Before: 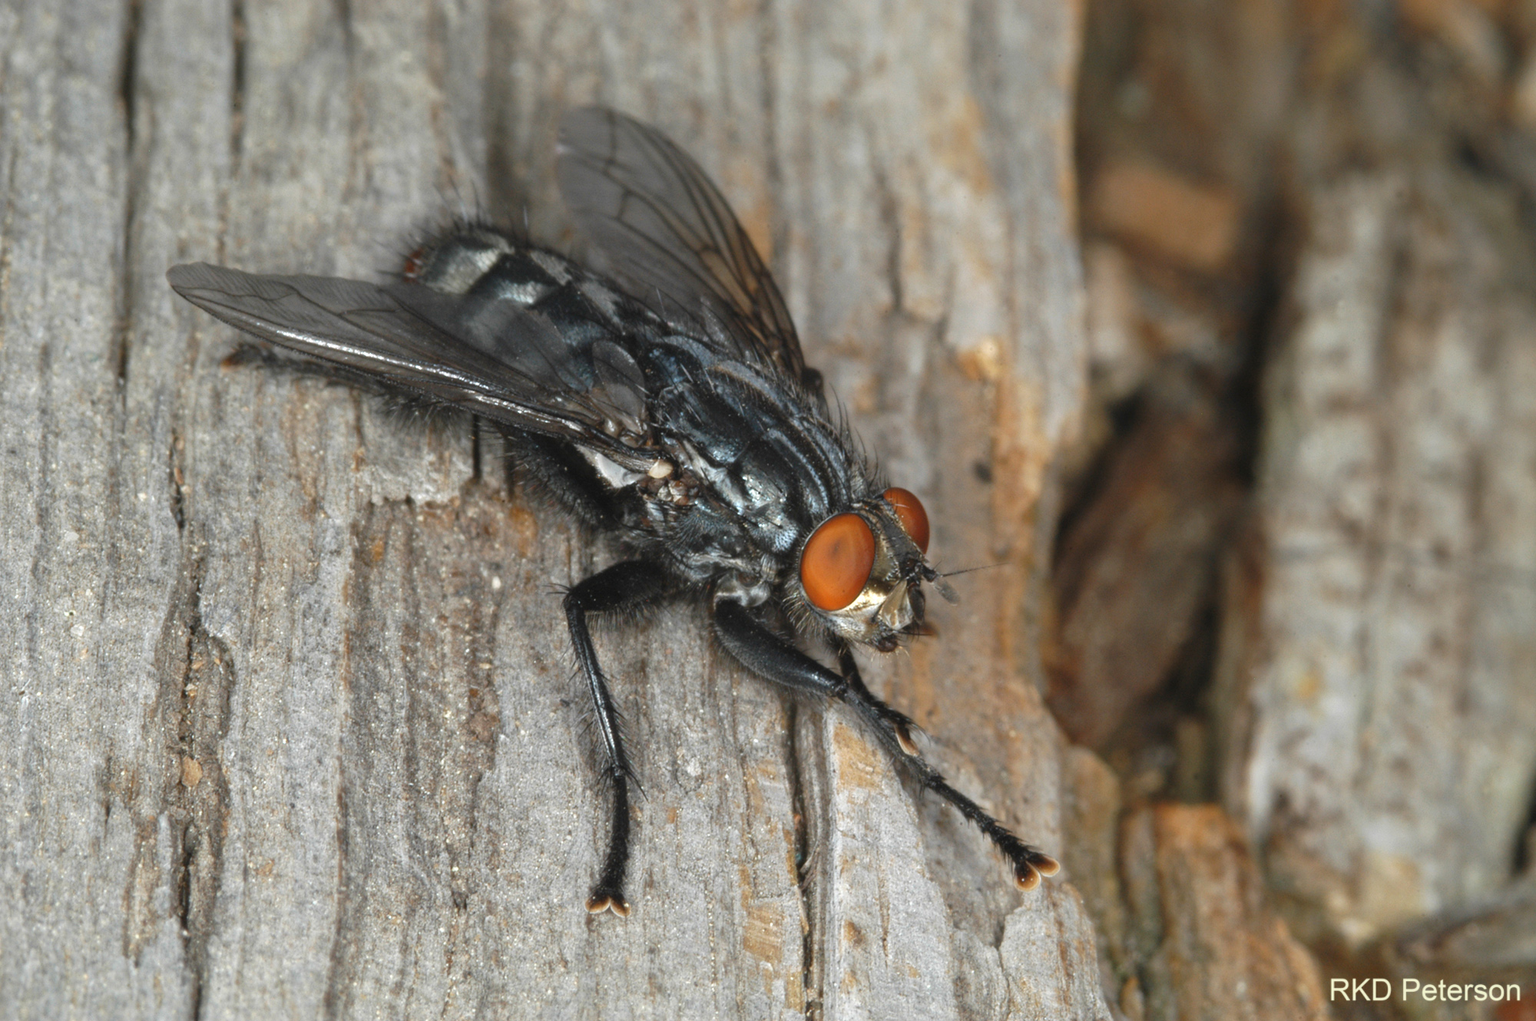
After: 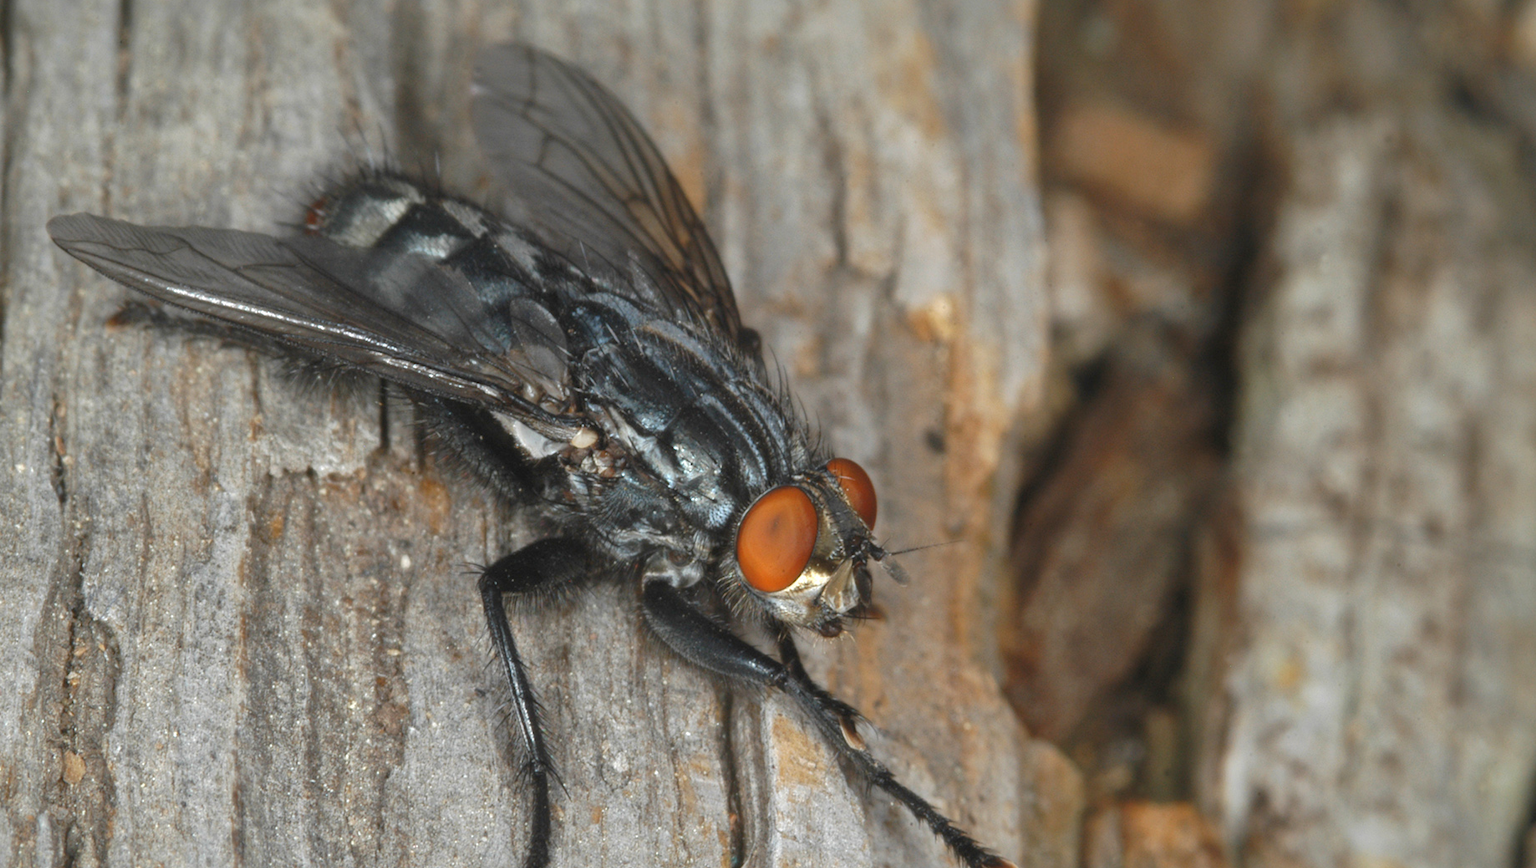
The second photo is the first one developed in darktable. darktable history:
crop: left 8.098%, top 6.595%, bottom 15.236%
shadows and highlights: on, module defaults
